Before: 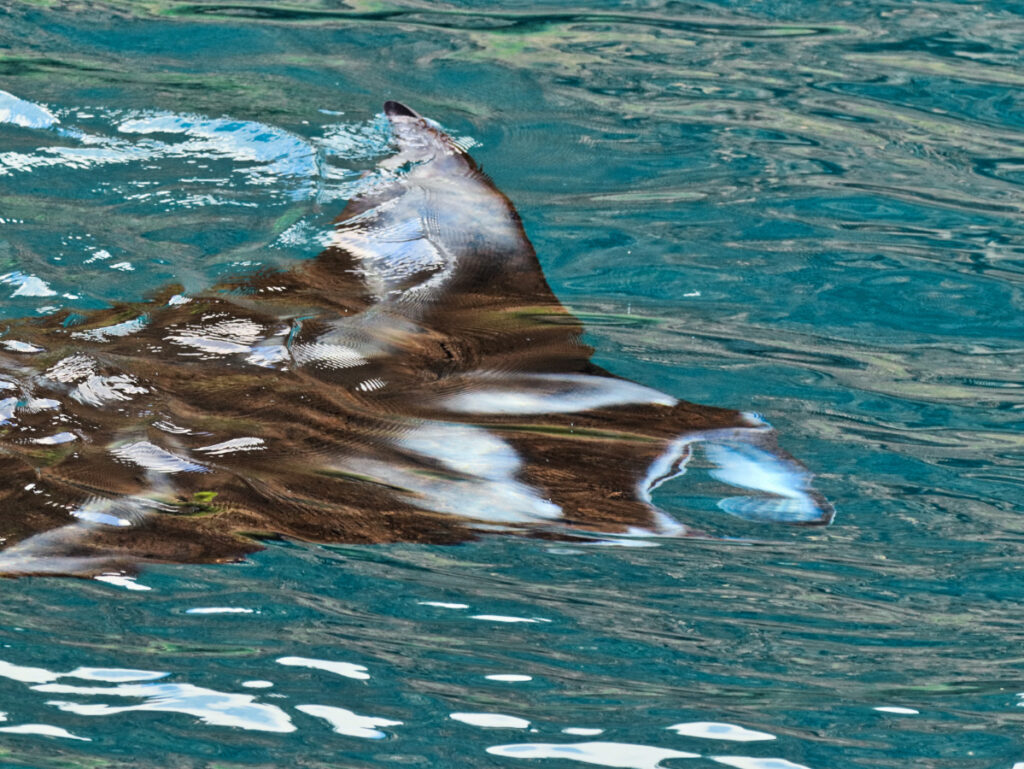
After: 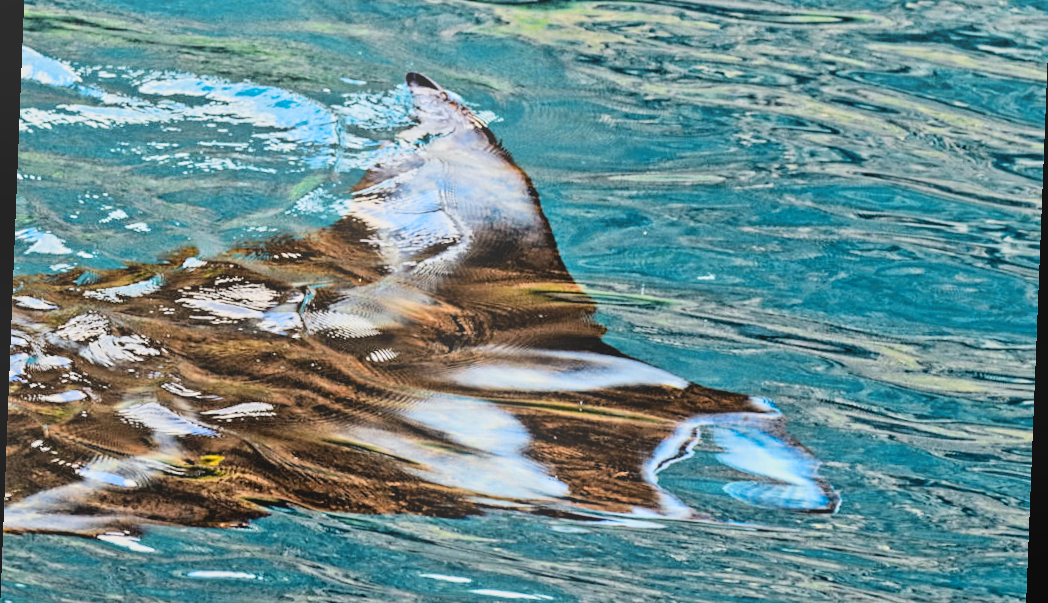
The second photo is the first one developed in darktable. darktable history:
contrast equalizer: octaves 7, y [[0.5, 0.542, 0.583, 0.625, 0.667, 0.708], [0.5 ×6], [0.5 ×6], [0 ×6], [0 ×6]]
exposure: exposure 0.6 EV, compensate highlight preservation false
crop: left 0.387%, top 5.469%, bottom 19.809%
color zones: curves: ch1 [(0.235, 0.558) (0.75, 0.5)]; ch2 [(0.25, 0.462) (0.749, 0.457)], mix 25.94%
rotate and perspective: rotation 2.27°, automatic cropping off
filmic rgb: black relative exposure -7.15 EV, white relative exposure 5.36 EV, hardness 3.02, color science v6 (2022)
bloom: on, module defaults
color contrast: green-magenta contrast 0.85, blue-yellow contrast 1.25, unbound 0
